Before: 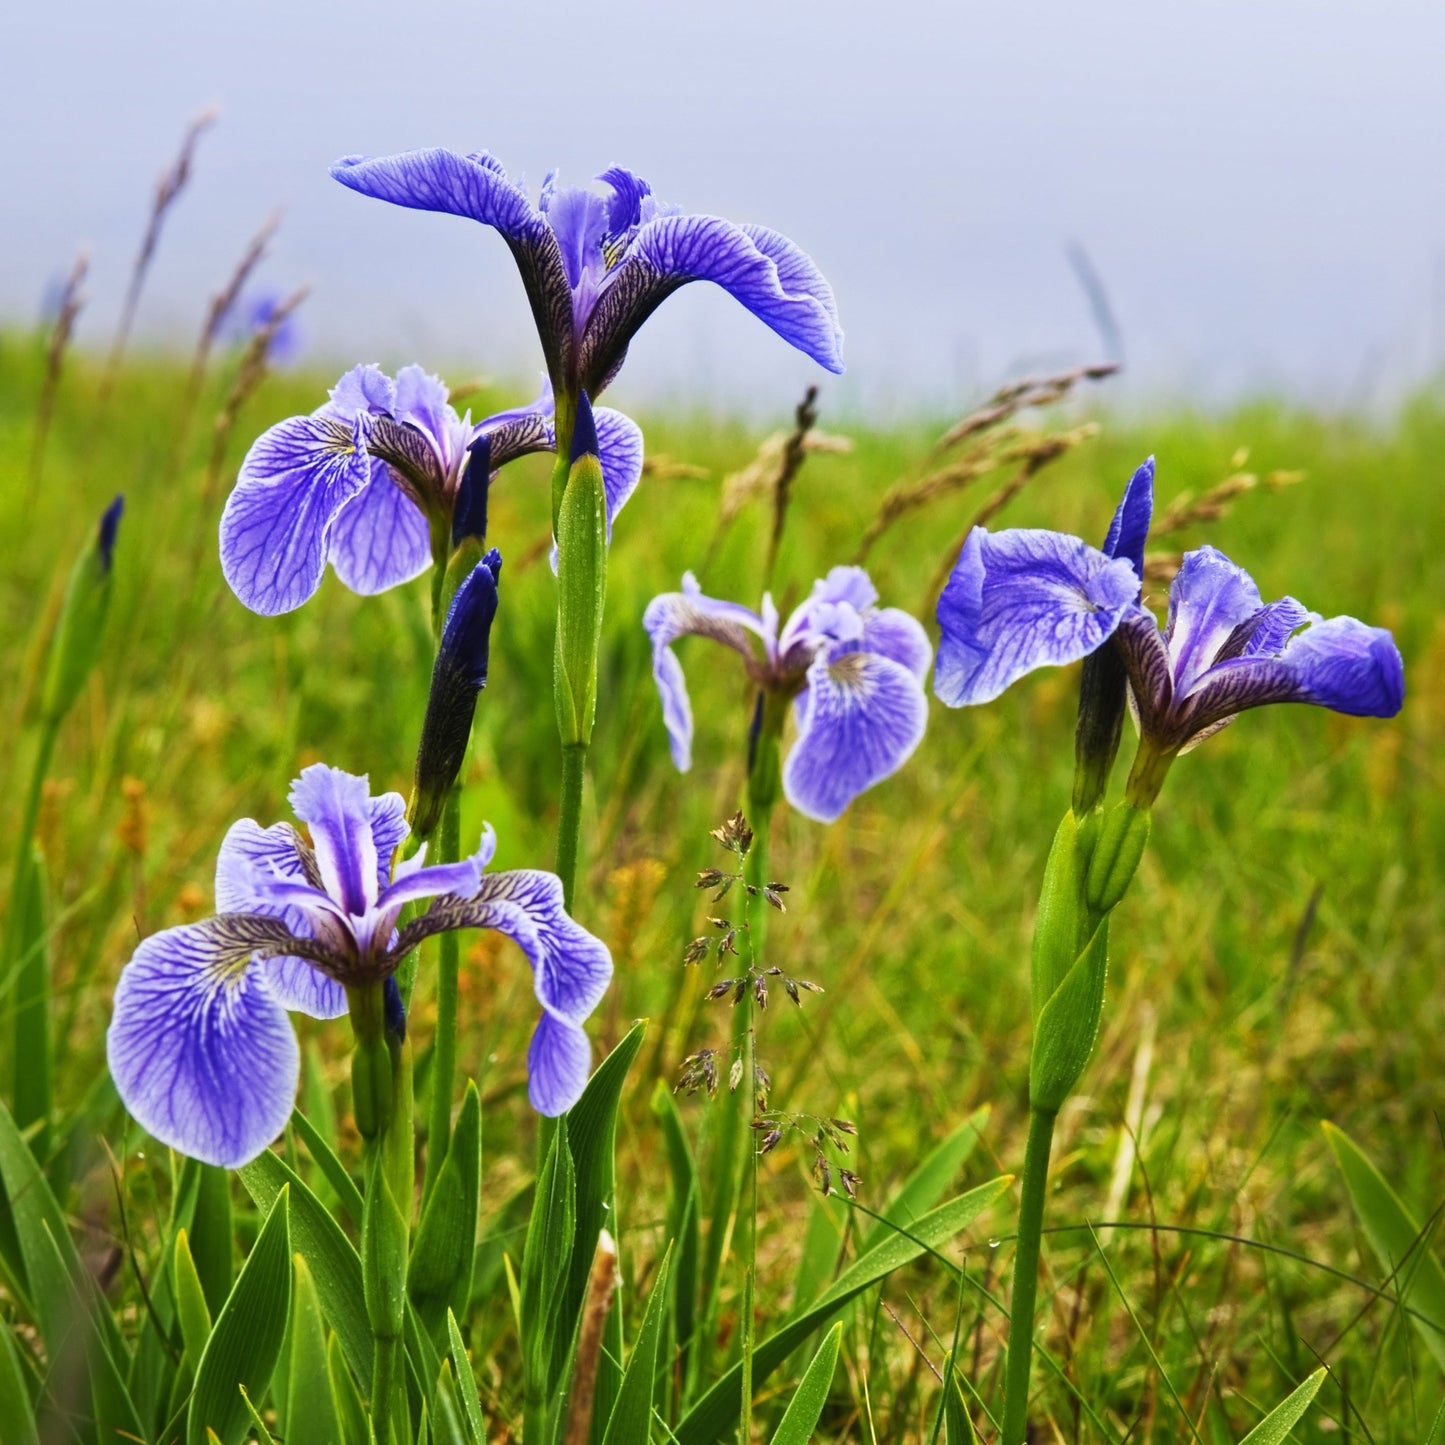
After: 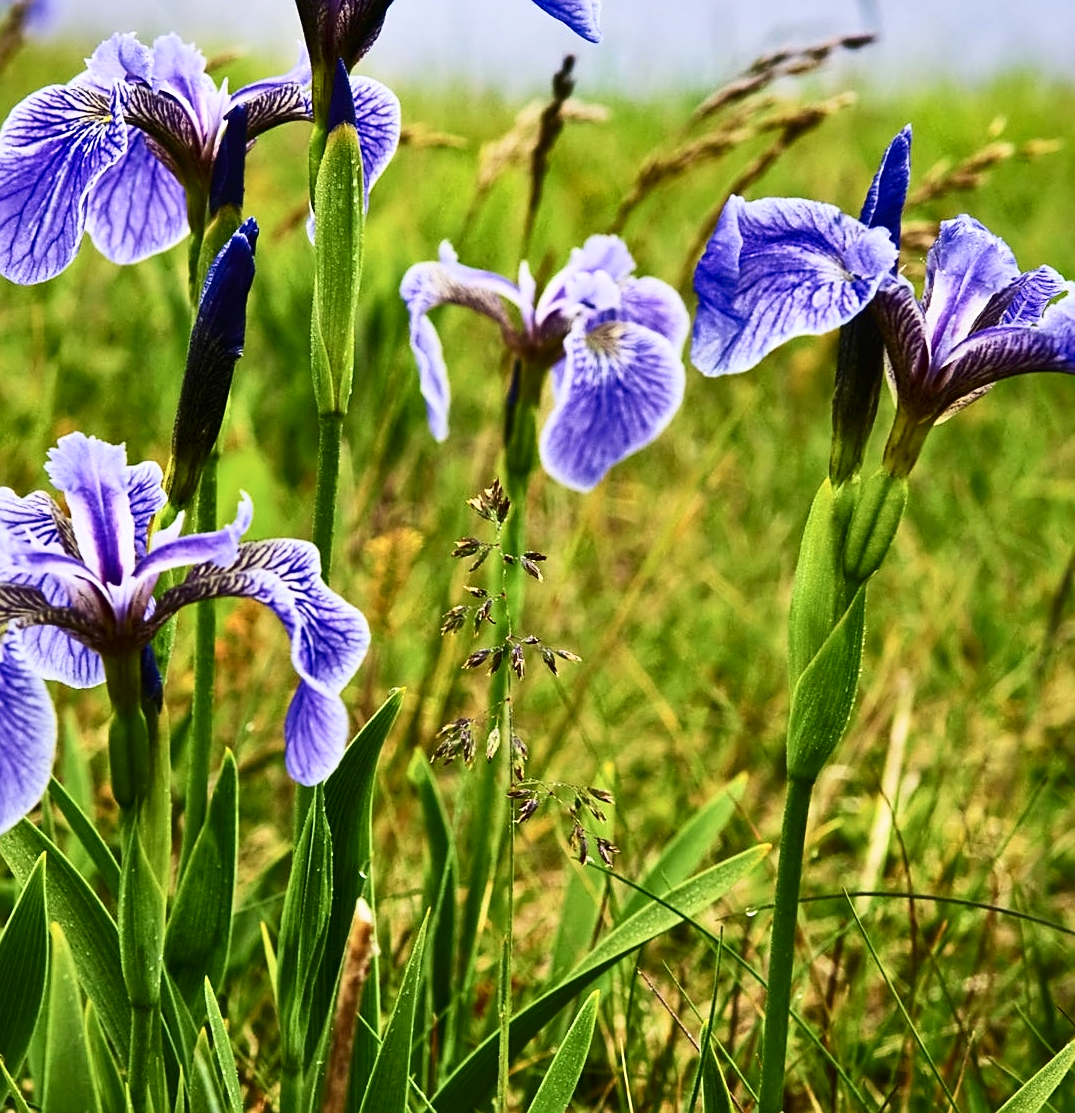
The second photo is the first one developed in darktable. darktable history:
sharpen: on, module defaults
contrast brightness saturation: contrast 0.284
crop: left 16.836%, top 22.91%, right 8.761%
shadows and highlights: shadows 52.65, soften with gaussian
